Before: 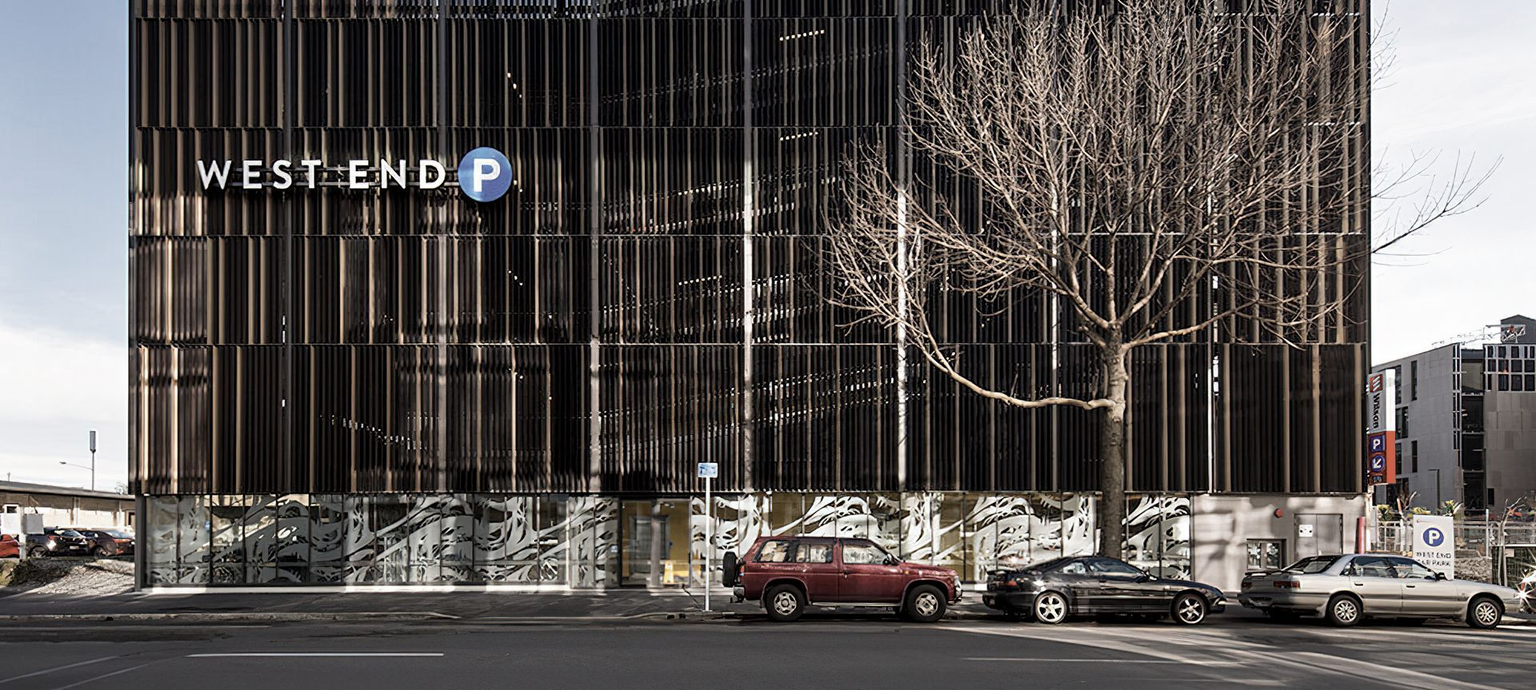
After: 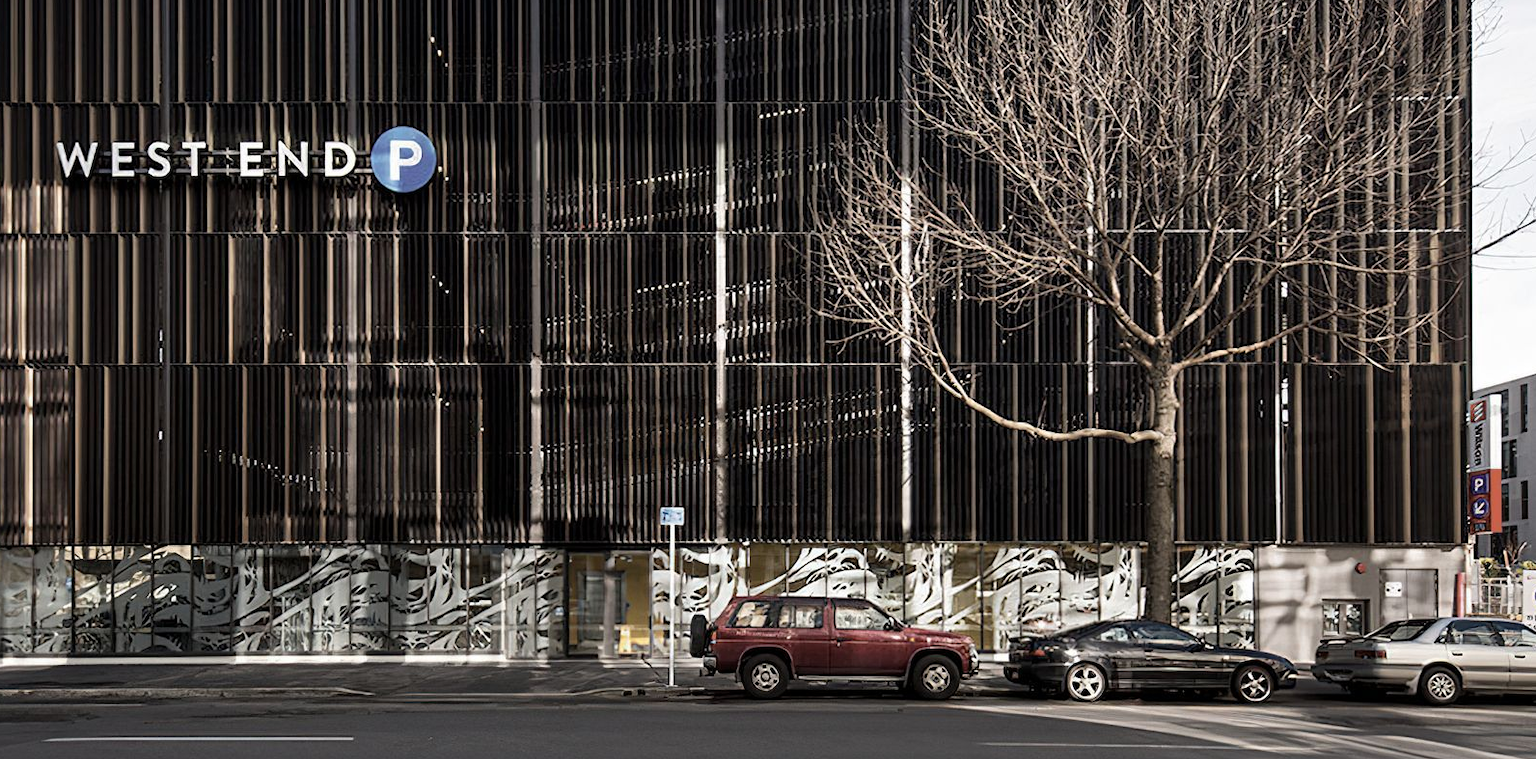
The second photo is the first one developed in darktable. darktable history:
crop: left 9.806%, top 6.247%, right 7.234%, bottom 2.546%
